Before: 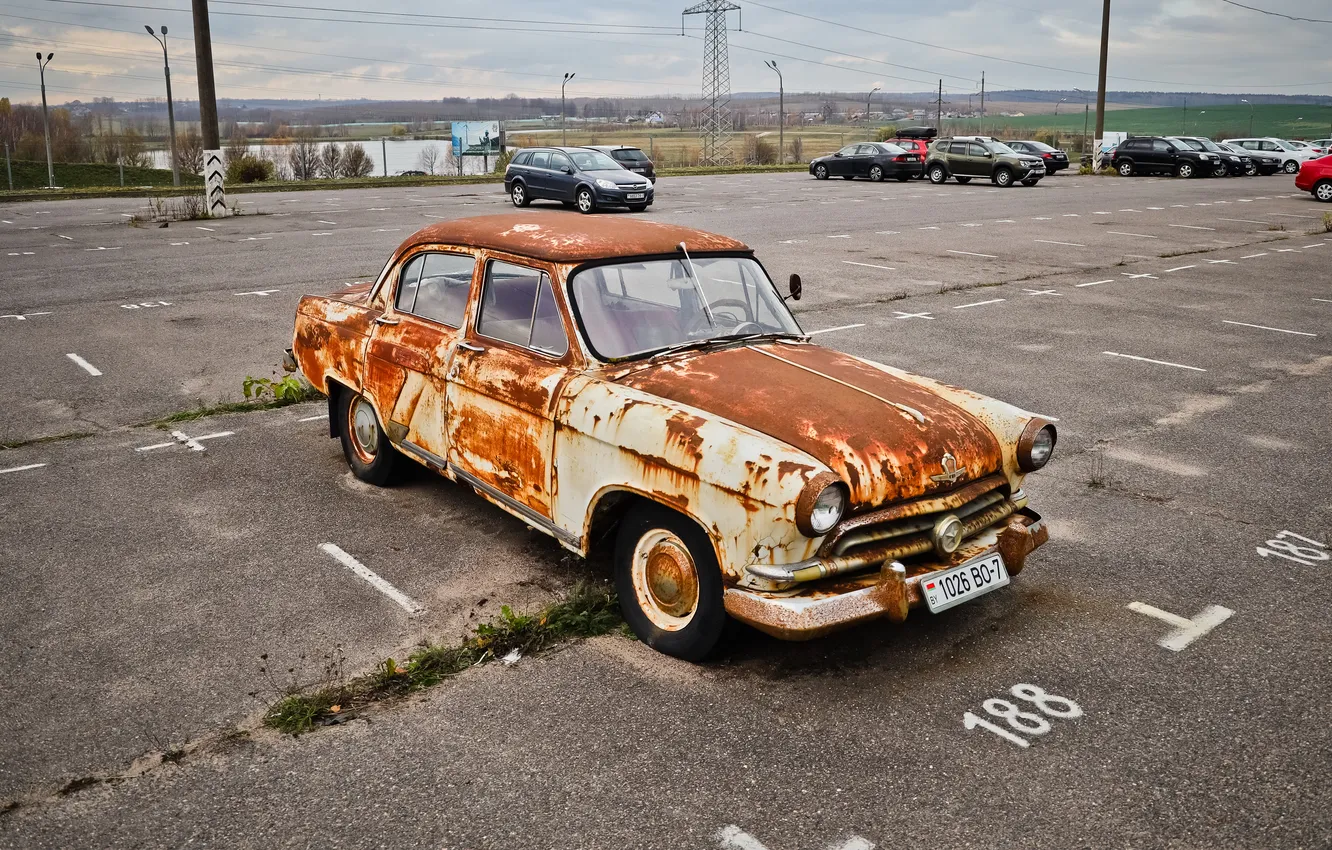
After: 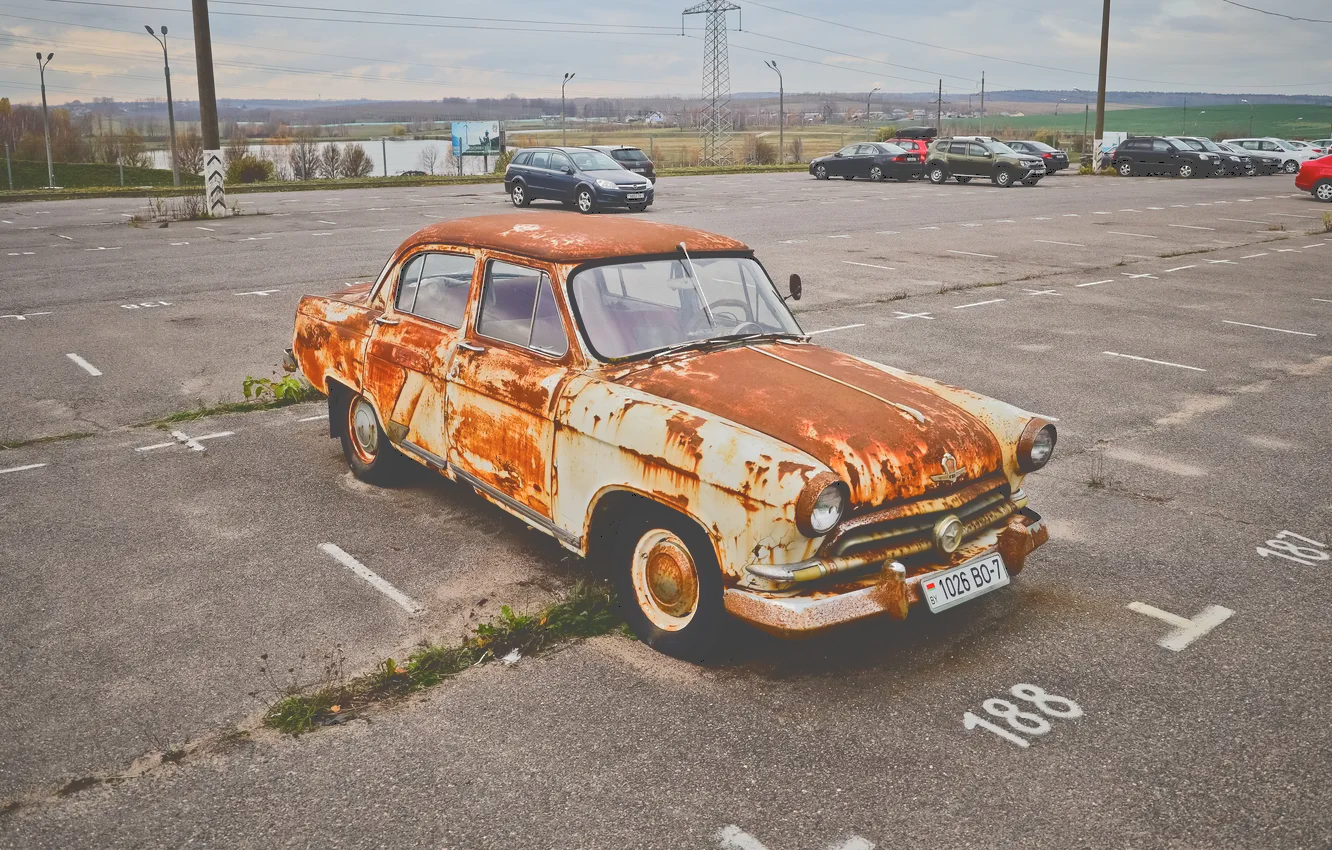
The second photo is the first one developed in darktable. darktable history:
tone curve: curves: ch0 [(0, 0) (0.003, 0.277) (0.011, 0.277) (0.025, 0.279) (0.044, 0.282) (0.069, 0.286) (0.1, 0.289) (0.136, 0.294) (0.177, 0.318) (0.224, 0.345) (0.277, 0.379) (0.335, 0.425) (0.399, 0.481) (0.468, 0.542) (0.543, 0.594) (0.623, 0.662) (0.709, 0.731) (0.801, 0.792) (0.898, 0.851) (1, 1)], color space Lab, independent channels
